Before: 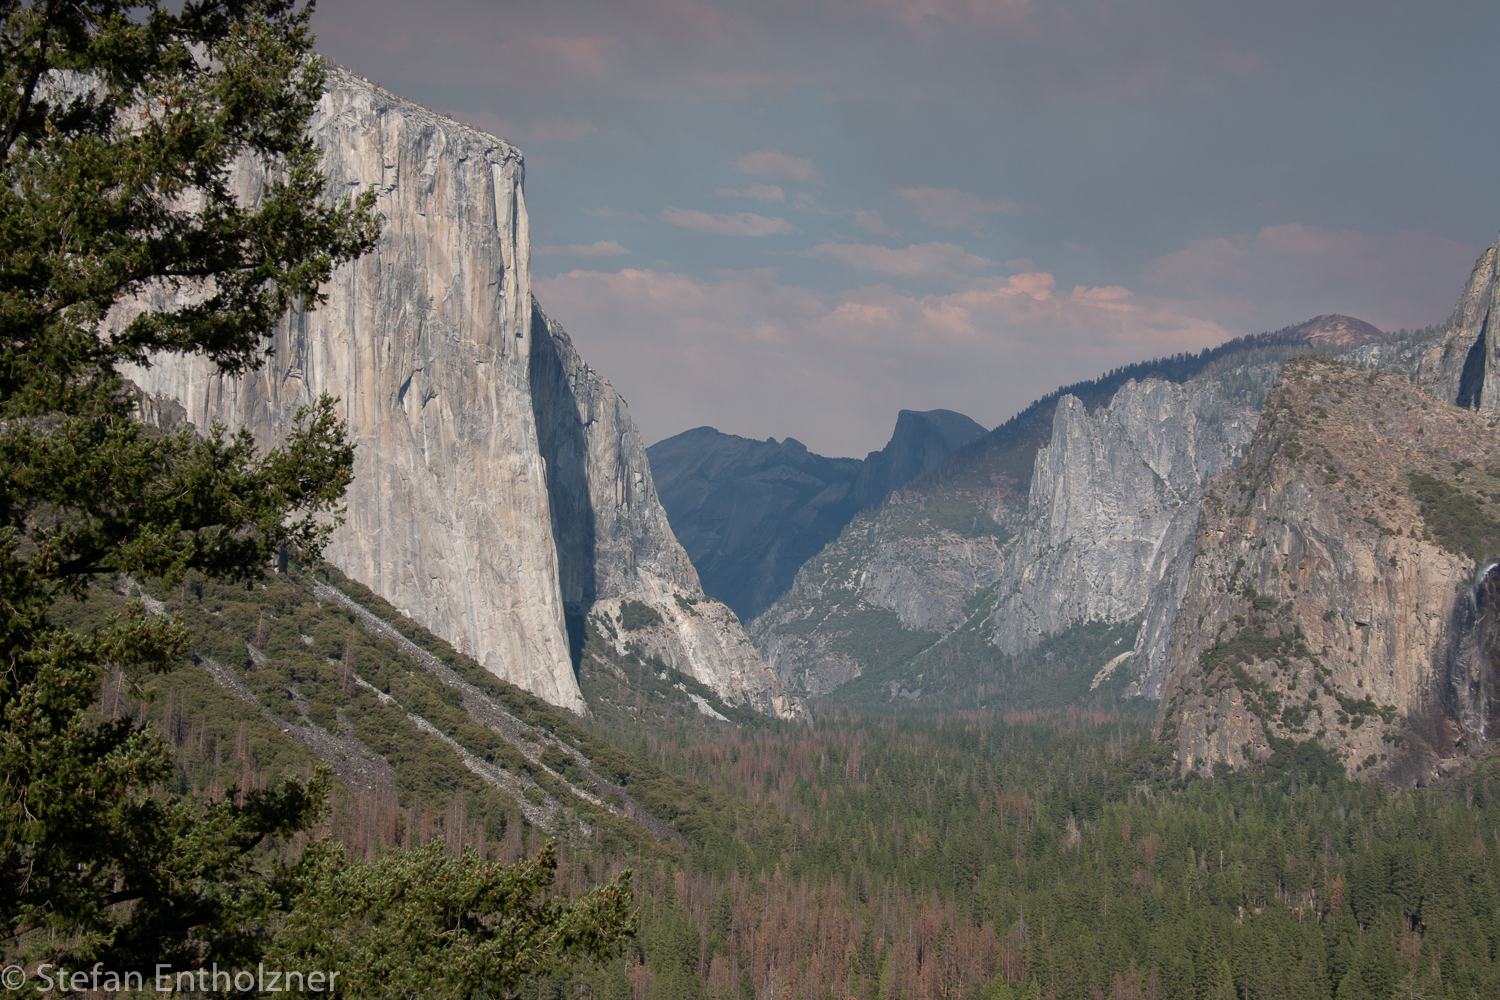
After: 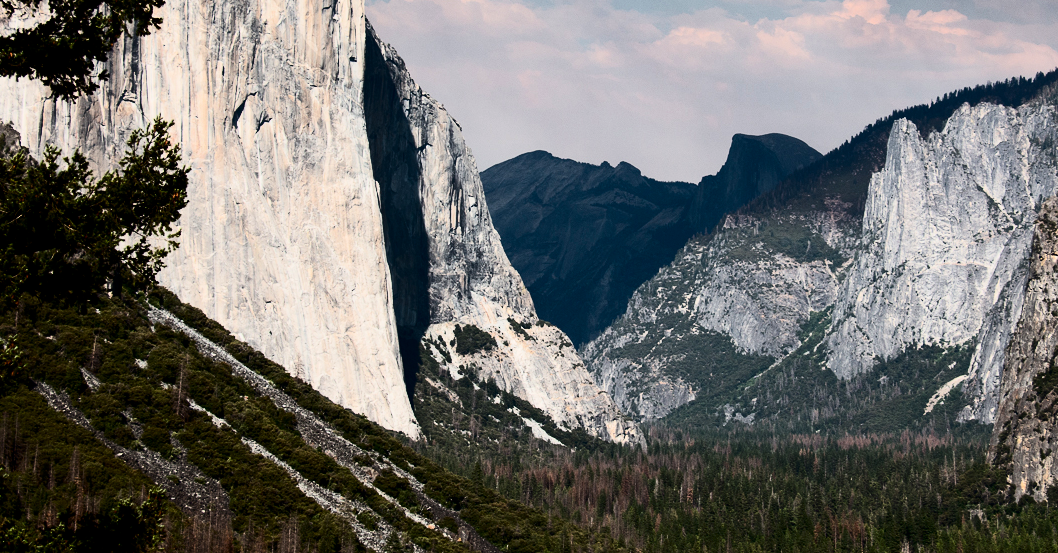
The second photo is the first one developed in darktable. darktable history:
filmic rgb: black relative exposure -5 EV, hardness 2.88, contrast 1.4, highlights saturation mix -30%
crop: left 11.123%, top 27.61%, right 18.3%, bottom 17.034%
color balance rgb: linear chroma grading › global chroma 15%, perceptual saturation grading › global saturation 30%
contrast brightness saturation: contrast 0.5, saturation -0.1
